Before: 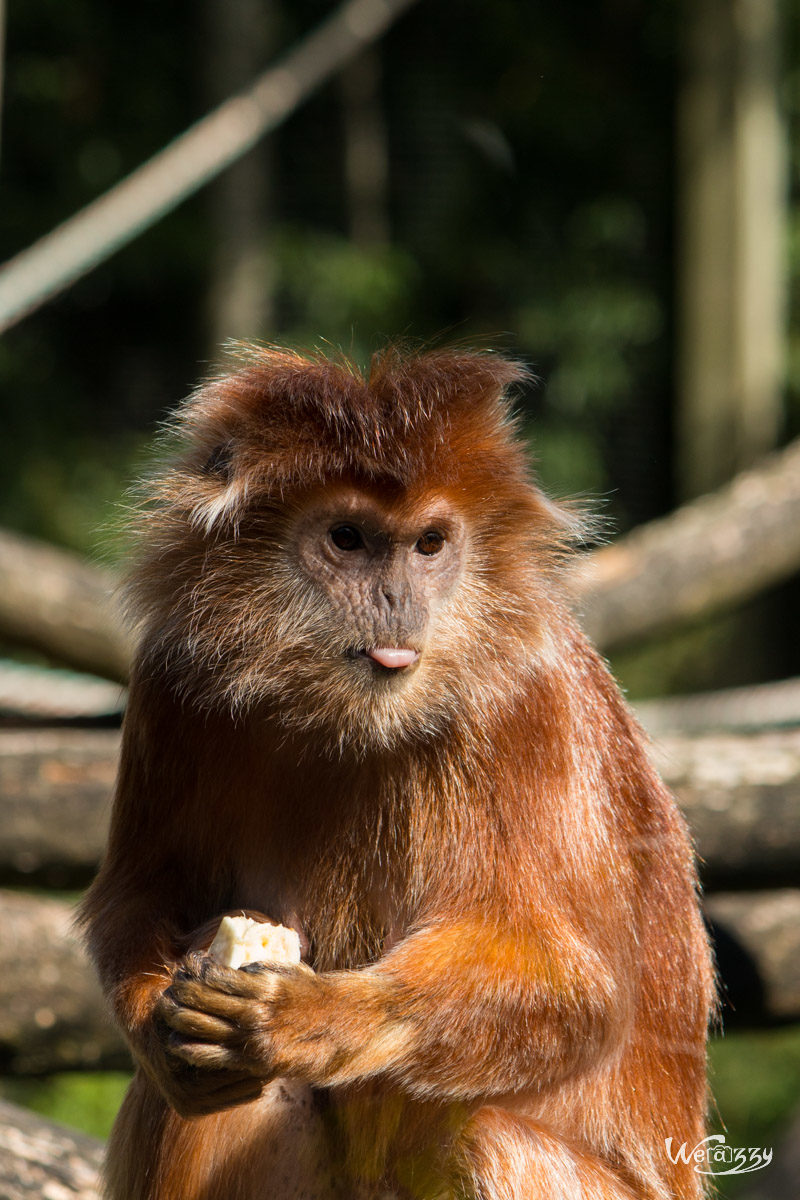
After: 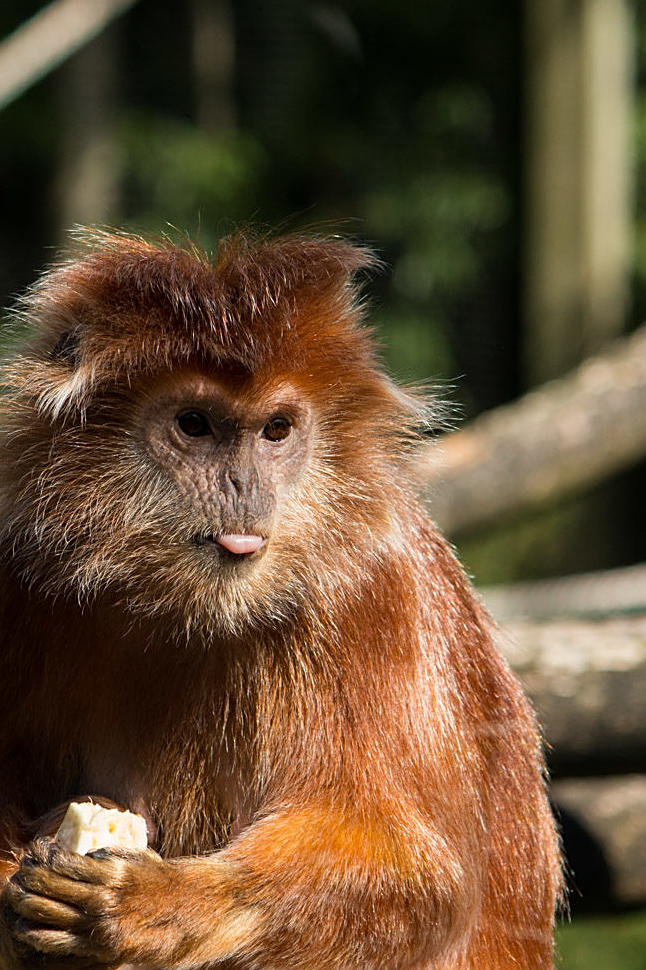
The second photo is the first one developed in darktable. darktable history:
sharpen: on, module defaults
crop: left 19.159%, top 9.58%, bottom 9.58%
